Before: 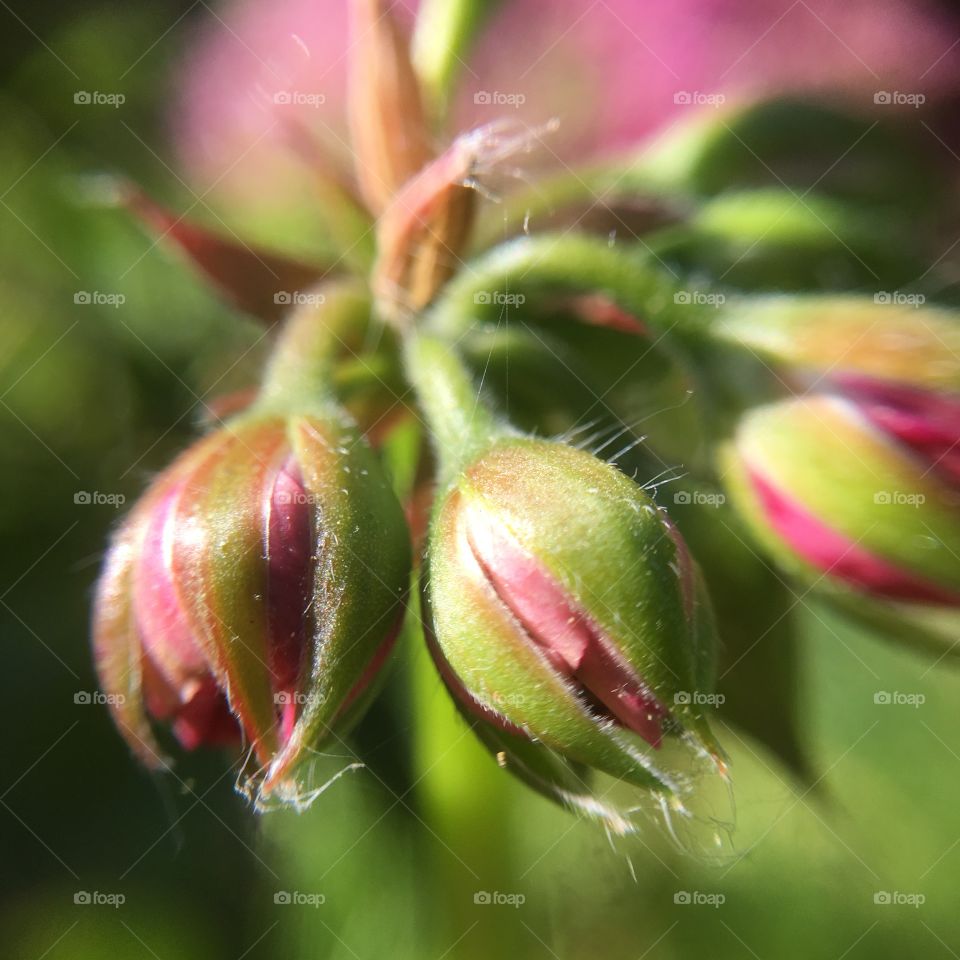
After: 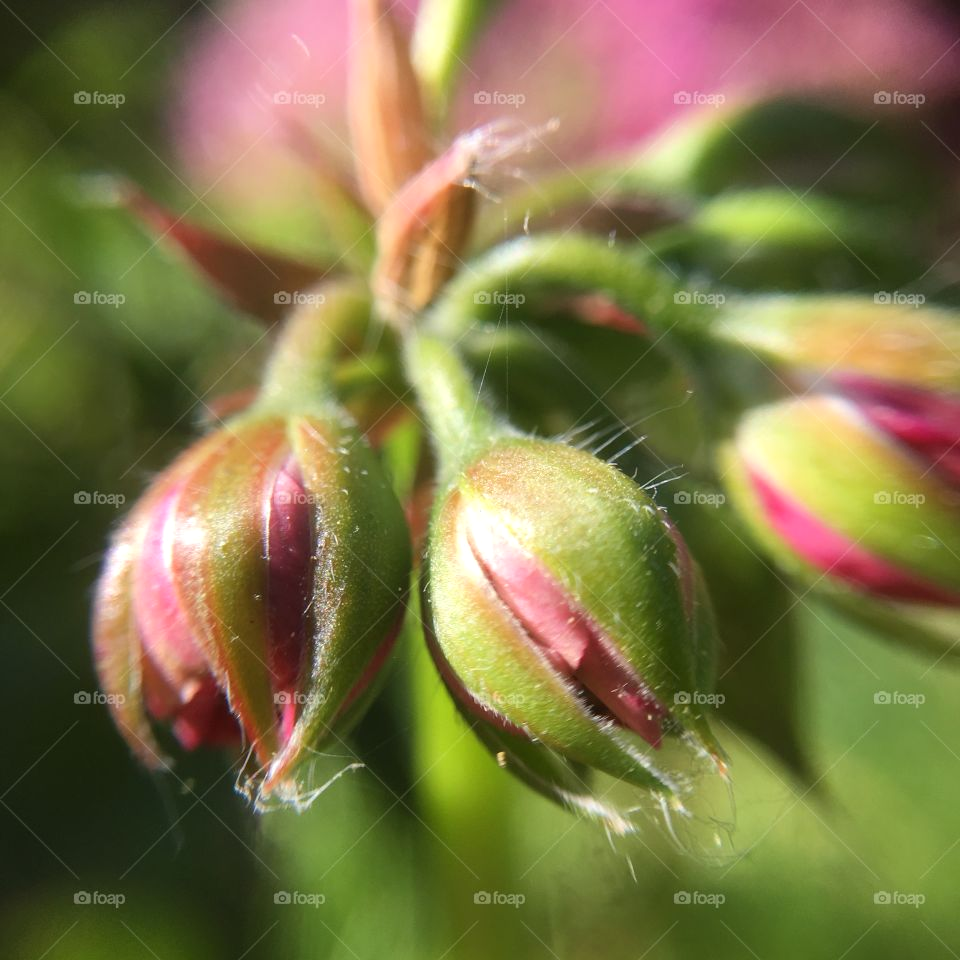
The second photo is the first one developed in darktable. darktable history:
exposure: exposure 0.079 EV, compensate highlight preservation false
